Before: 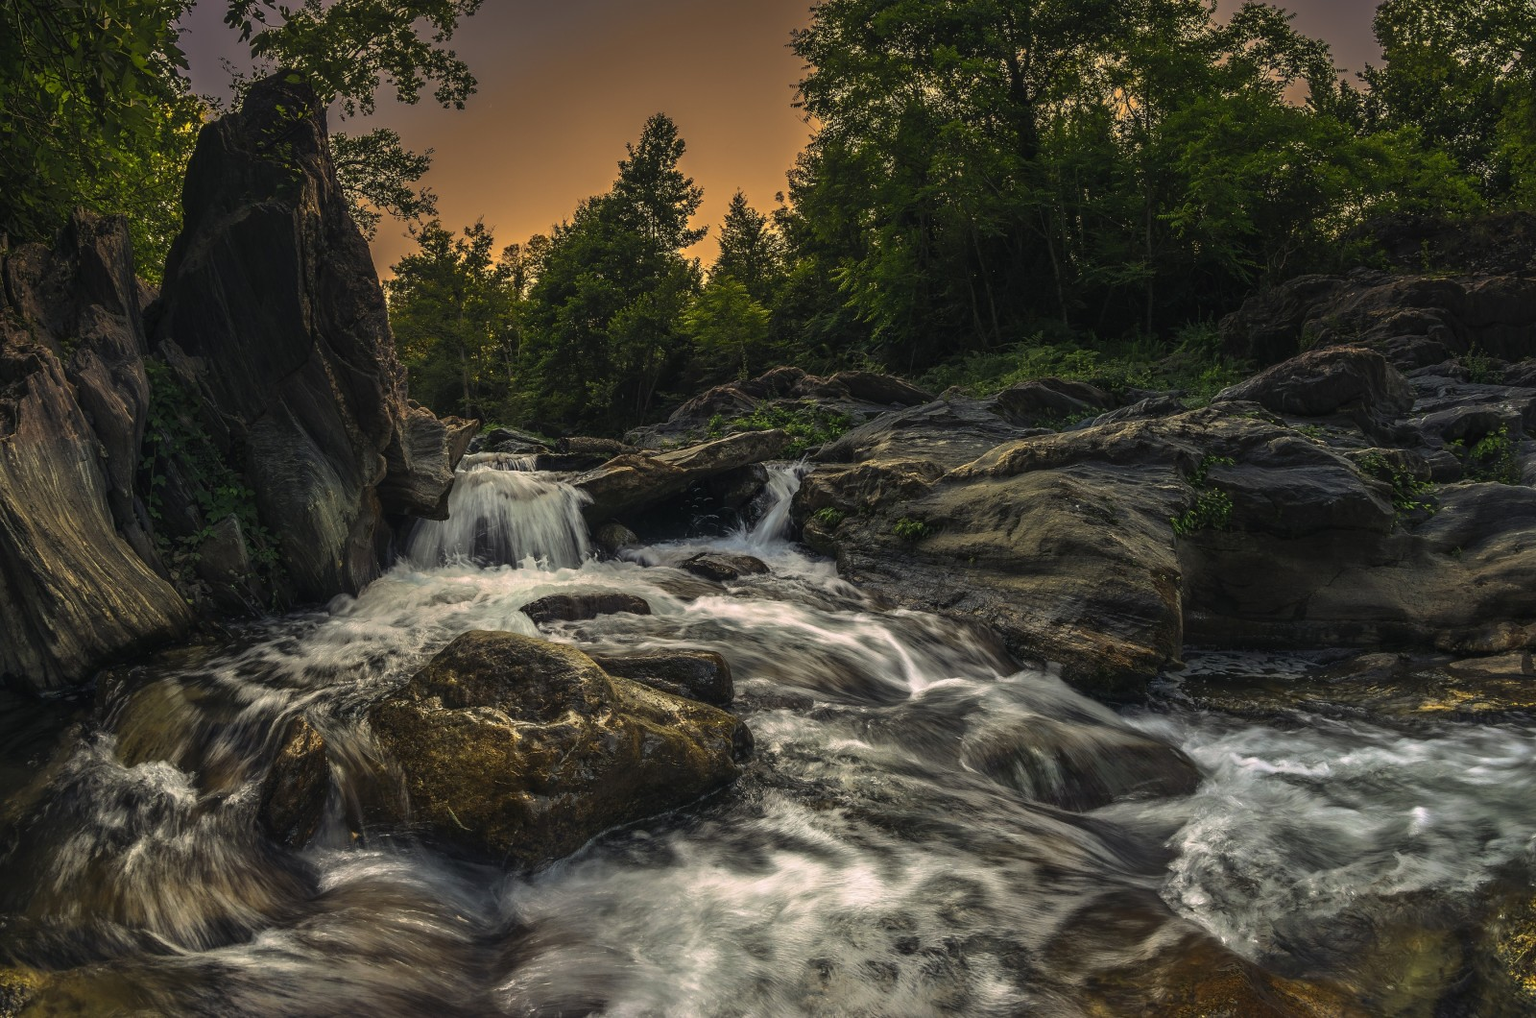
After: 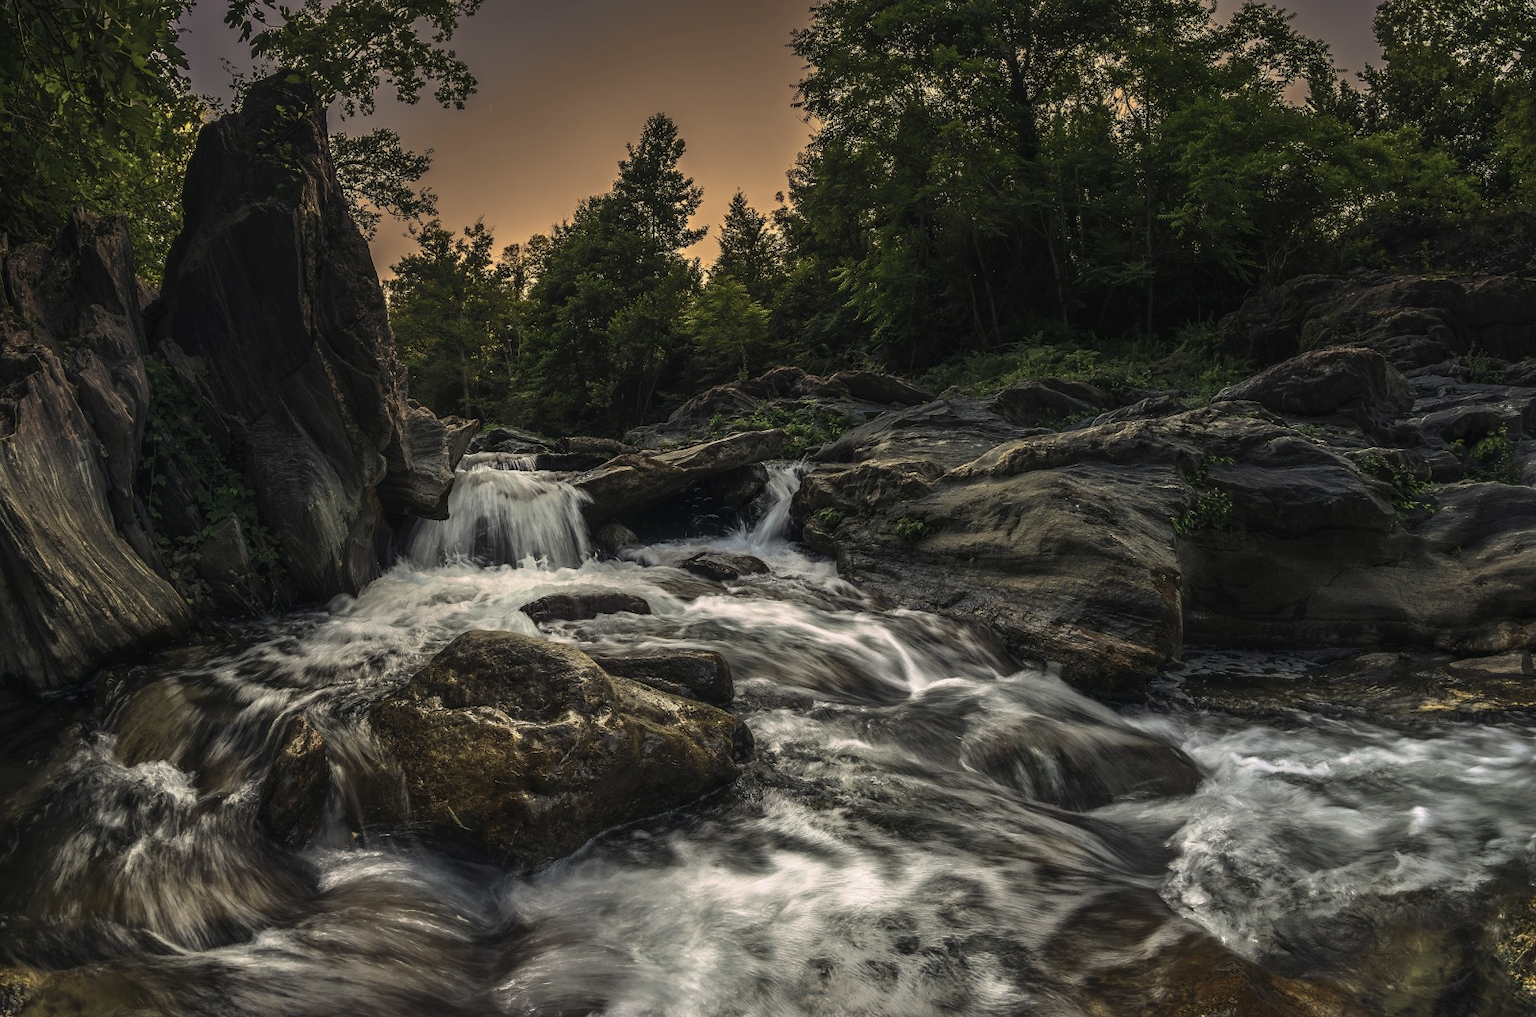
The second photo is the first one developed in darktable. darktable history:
contrast brightness saturation: contrast 0.101, saturation -0.287
